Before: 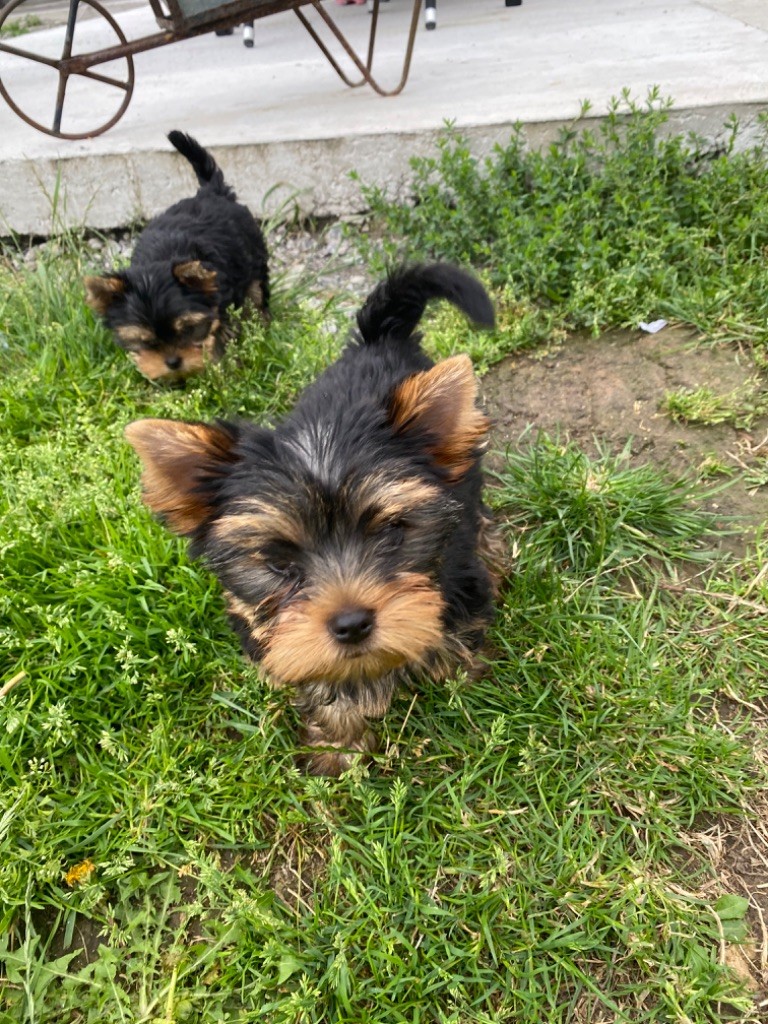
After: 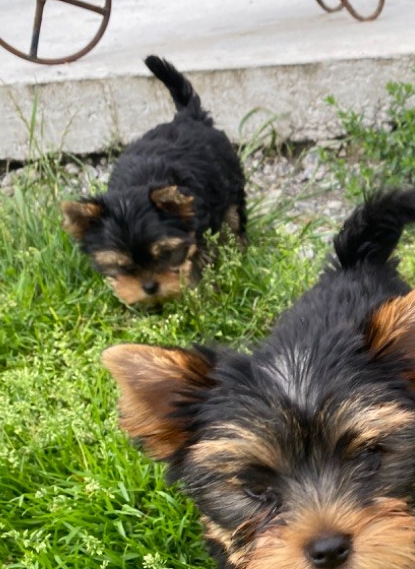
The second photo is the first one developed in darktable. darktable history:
crop and rotate: left 3.022%, top 7.4%, right 42.923%, bottom 37.009%
